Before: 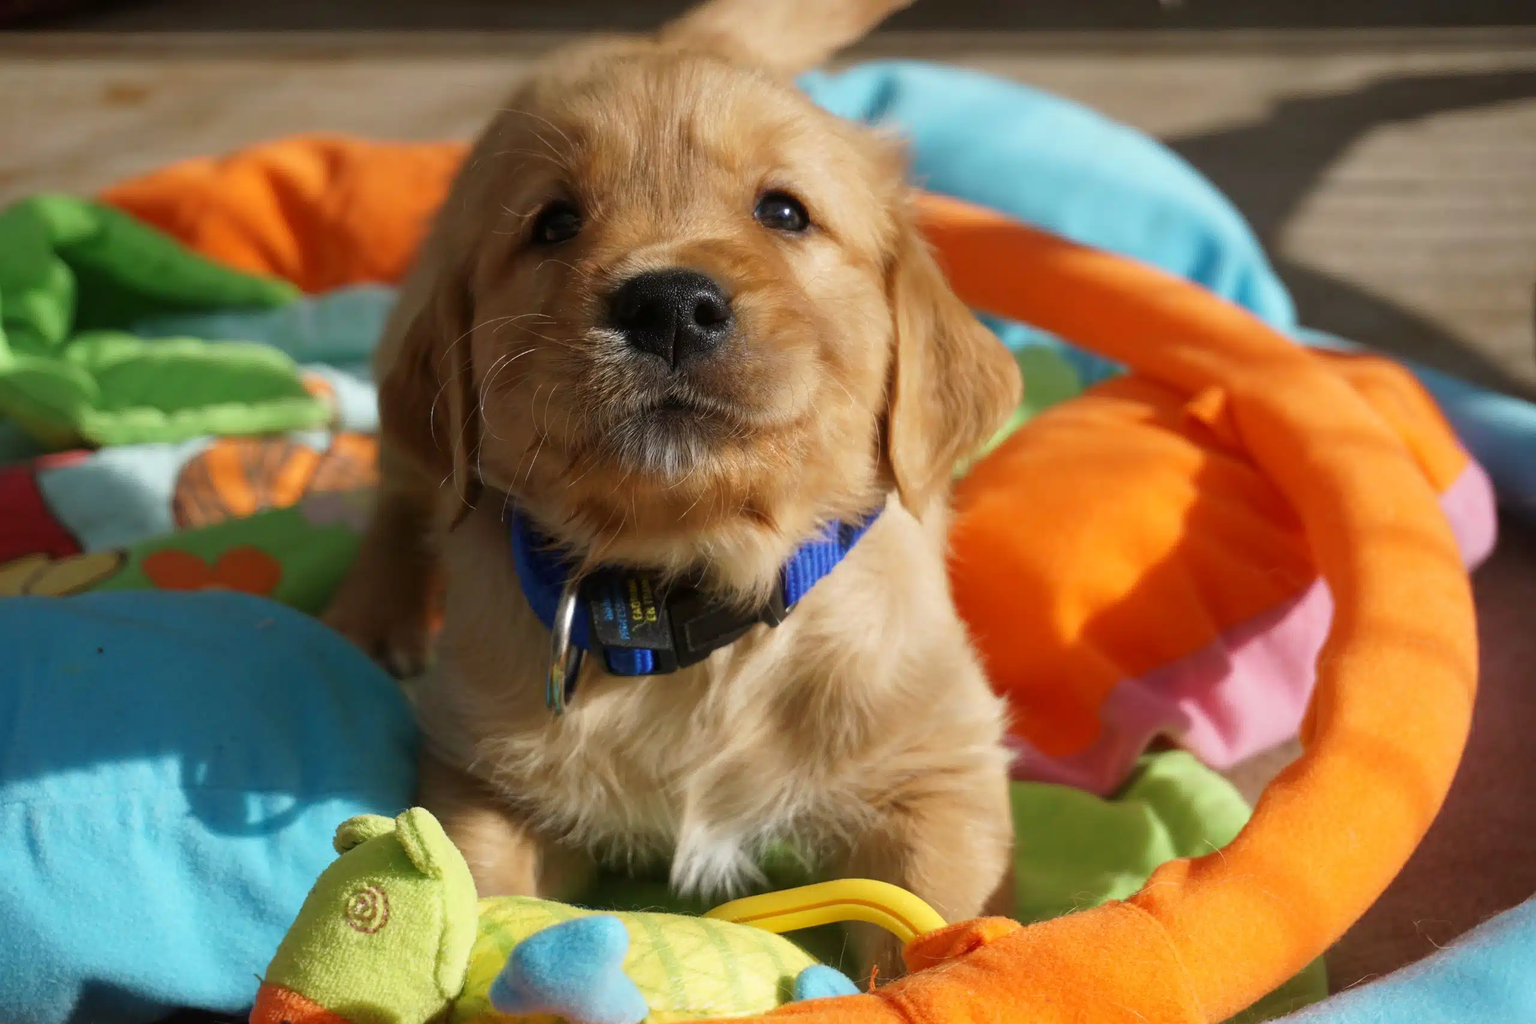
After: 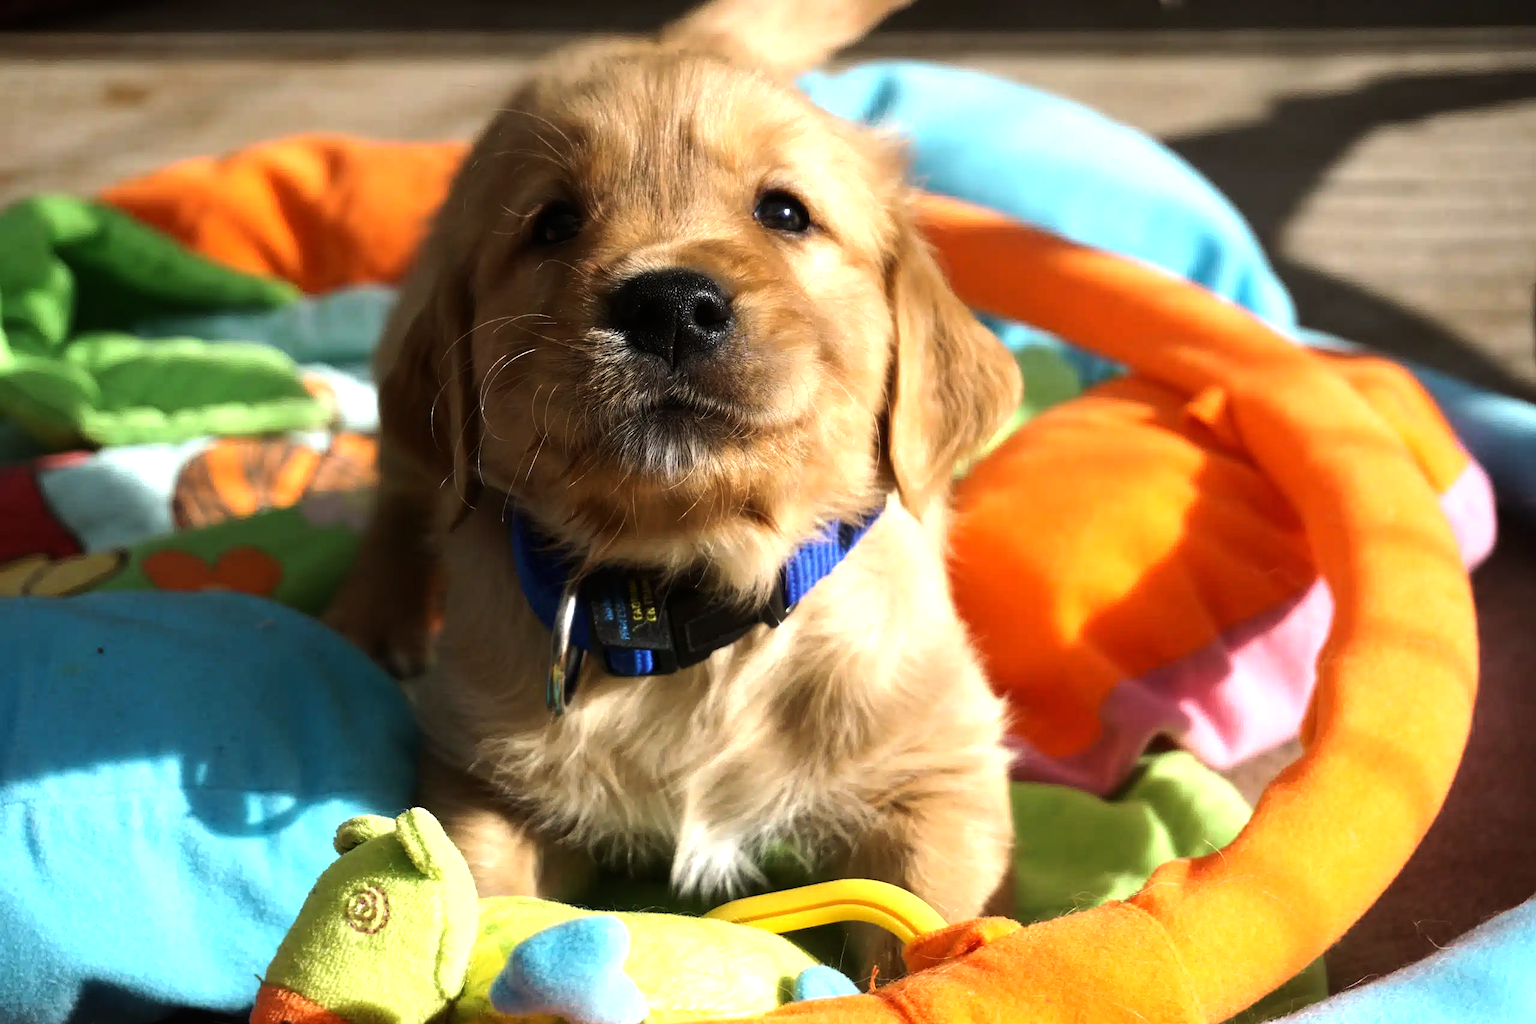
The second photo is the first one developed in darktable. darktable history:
tone equalizer: -8 EV -1.09 EV, -7 EV -1.05 EV, -6 EV -0.902 EV, -5 EV -0.566 EV, -3 EV 0.563 EV, -2 EV 0.842 EV, -1 EV 1.01 EV, +0 EV 1.05 EV, edges refinement/feathering 500, mask exposure compensation -1.57 EV, preserve details no
